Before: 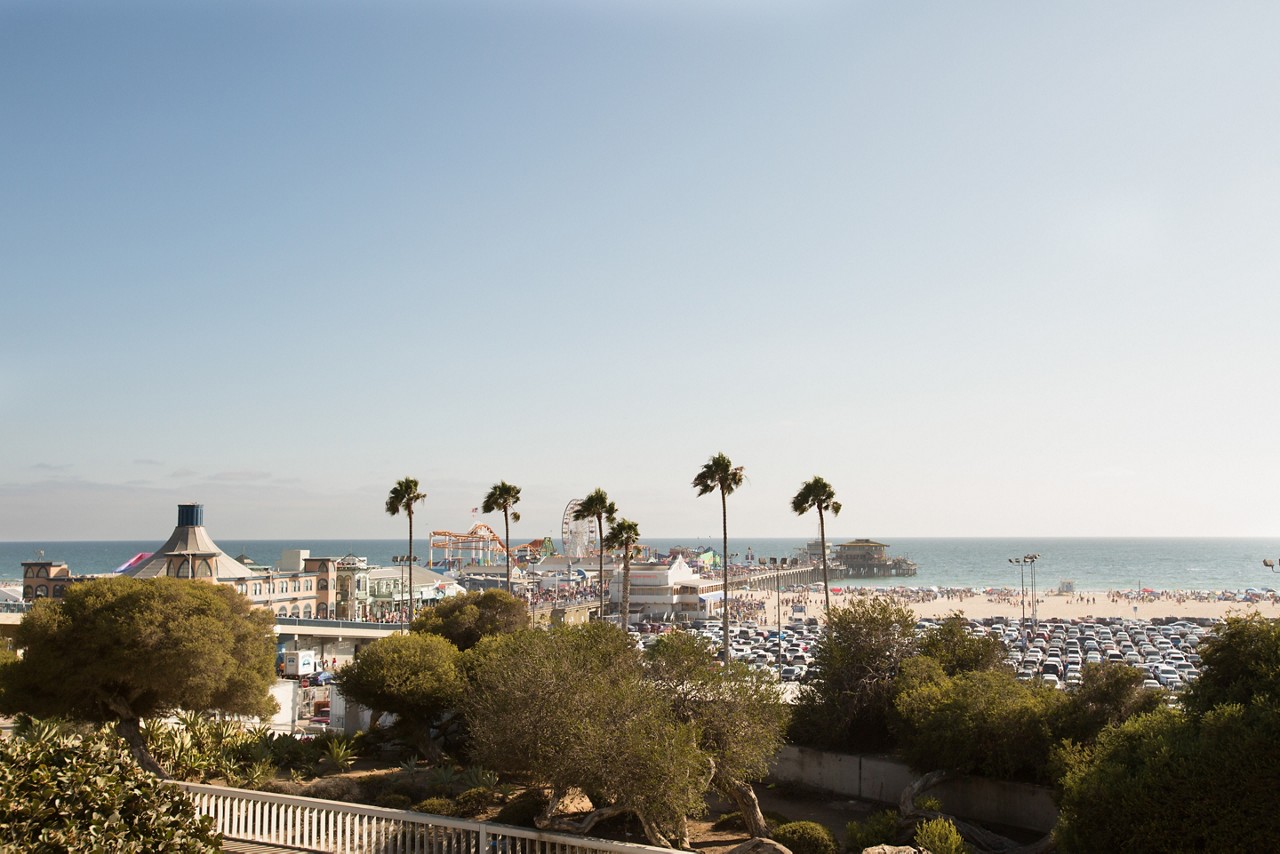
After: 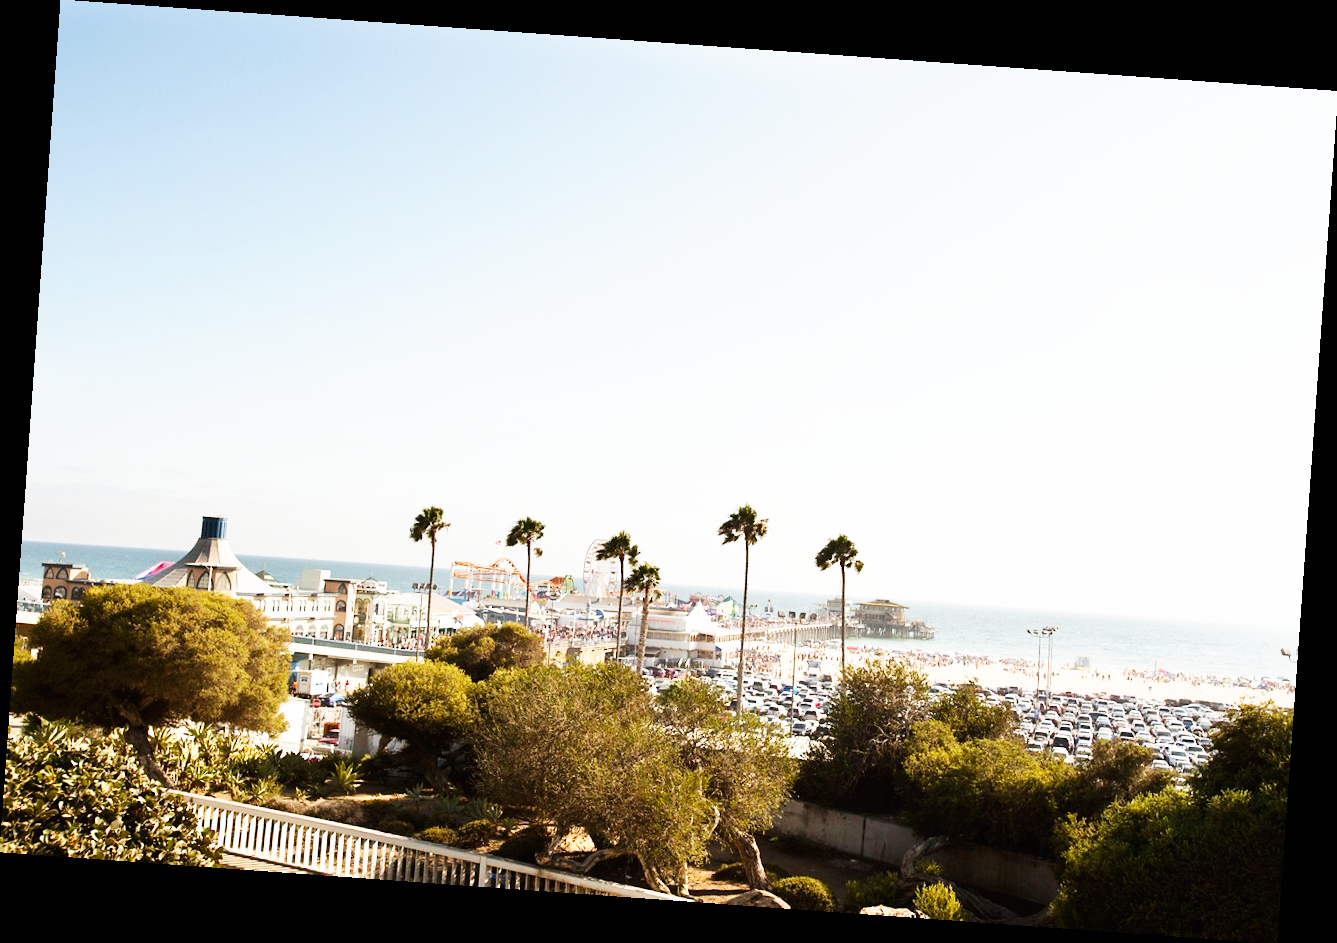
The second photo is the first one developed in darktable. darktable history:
rotate and perspective: rotation 4.1°, automatic cropping off
base curve: curves: ch0 [(0, 0) (0.007, 0.004) (0.027, 0.03) (0.046, 0.07) (0.207, 0.54) (0.442, 0.872) (0.673, 0.972) (1, 1)], preserve colors none
